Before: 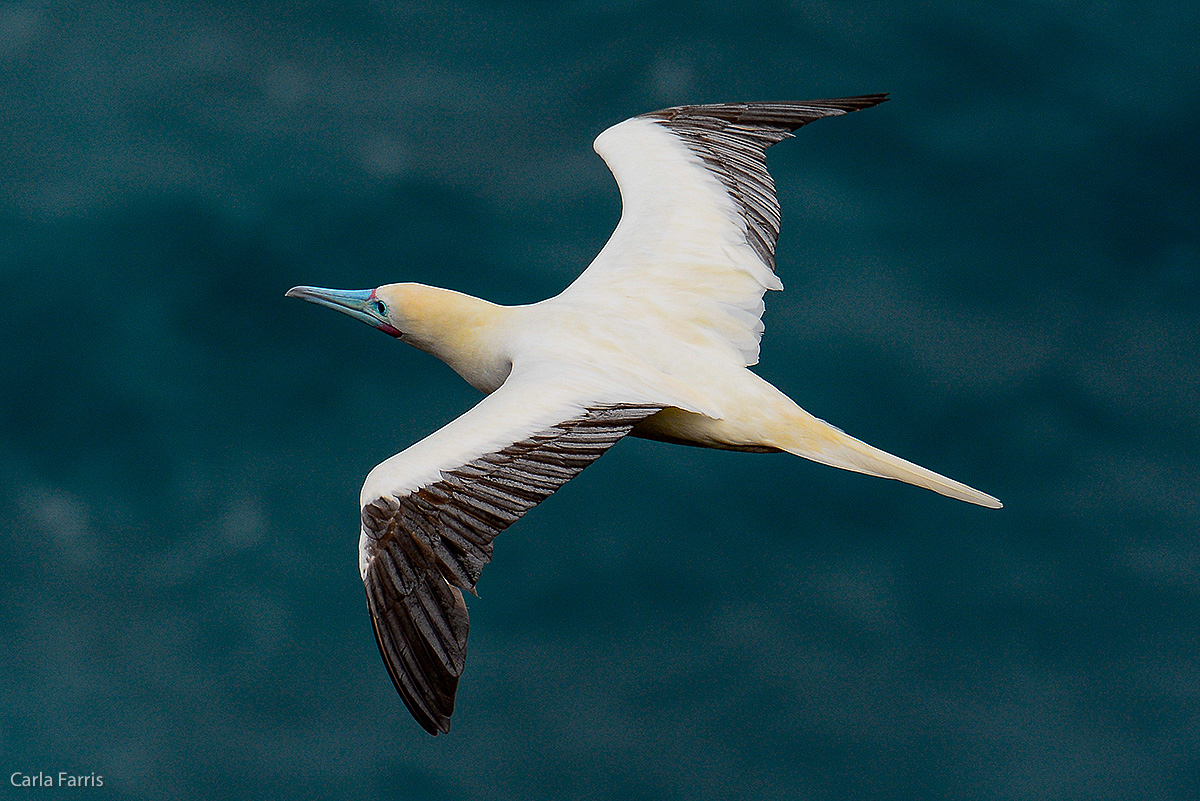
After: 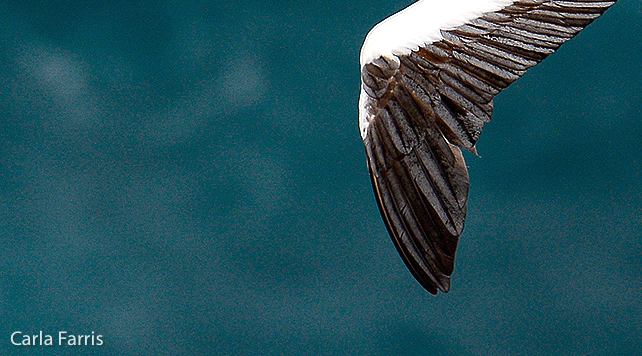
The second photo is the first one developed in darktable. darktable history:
exposure: black level correction 0, exposure 0.692 EV, compensate highlight preservation false
crop and rotate: top 55.236%, right 46.443%, bottom 0.207%
